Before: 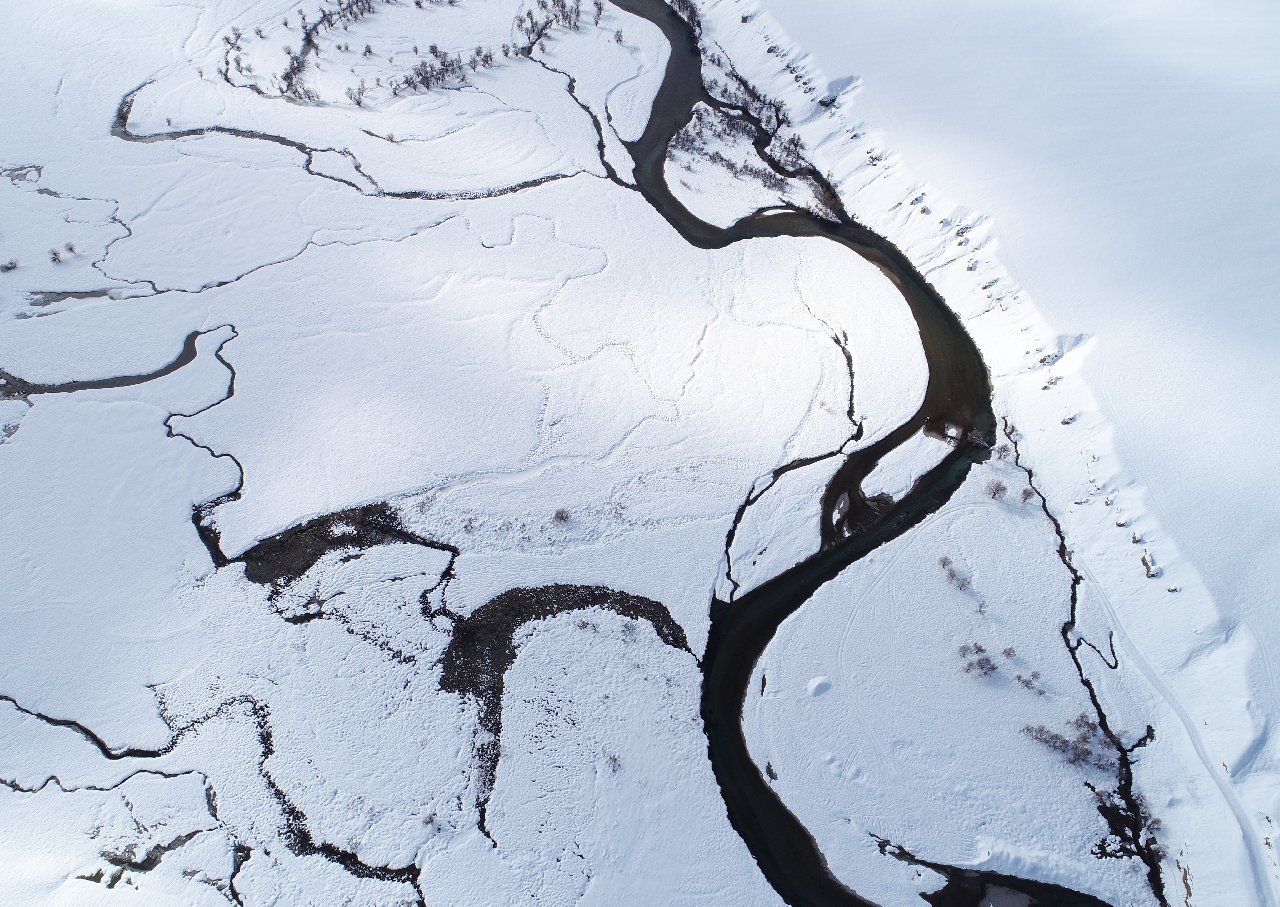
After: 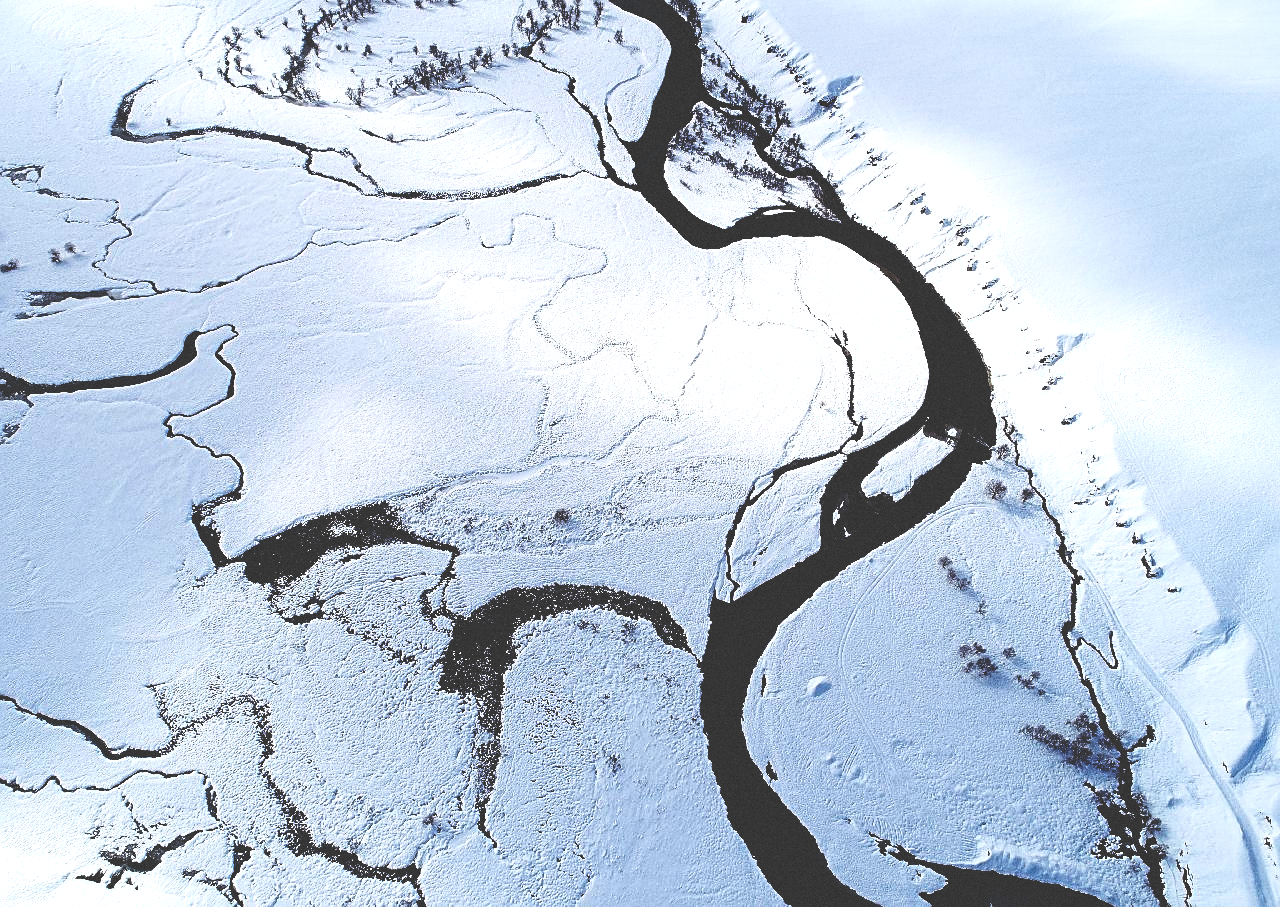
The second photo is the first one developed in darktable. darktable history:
base curve: curves: ch0 [(0, 0.036) (0.083, 0.04) (0.804, 1)], preserve colors none
sharpen: on, module defaults
grain: coarseness 0.09 ISO
